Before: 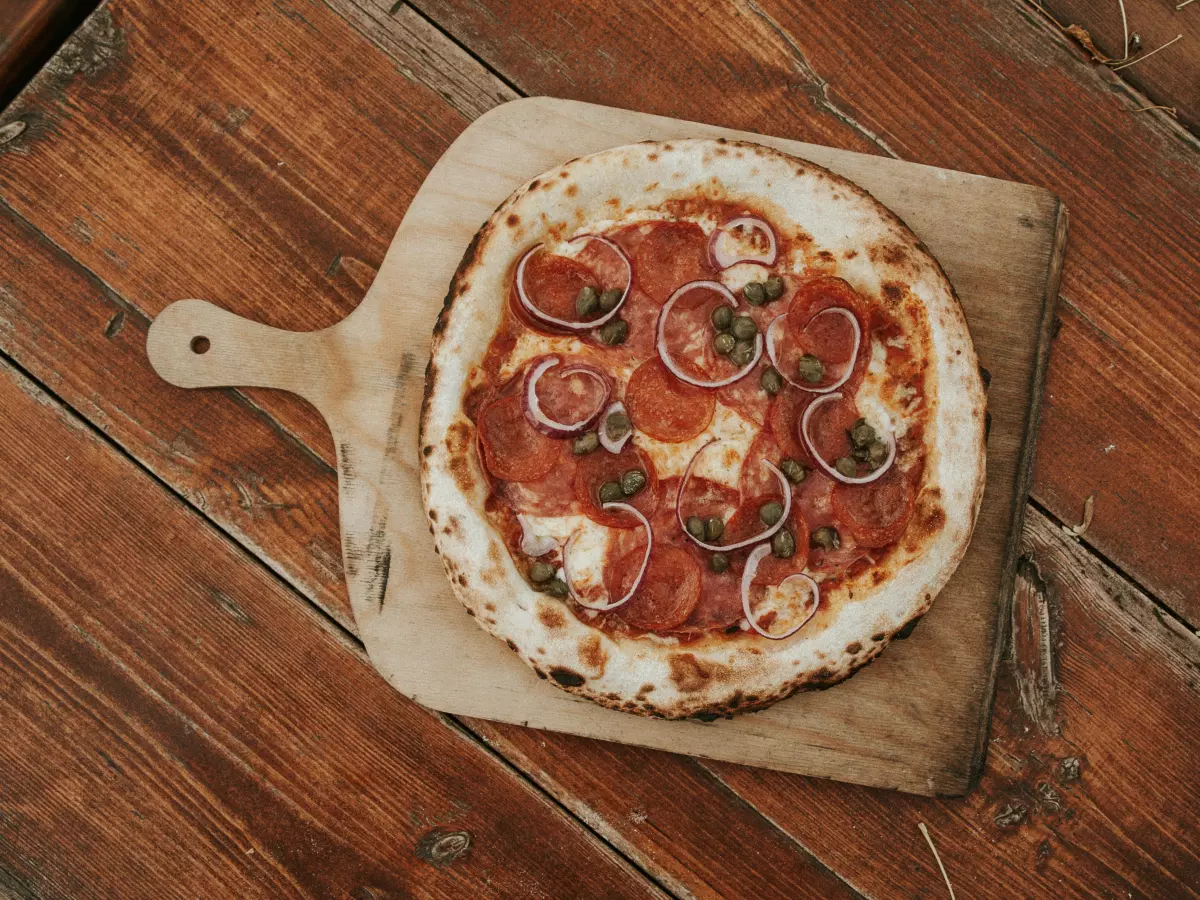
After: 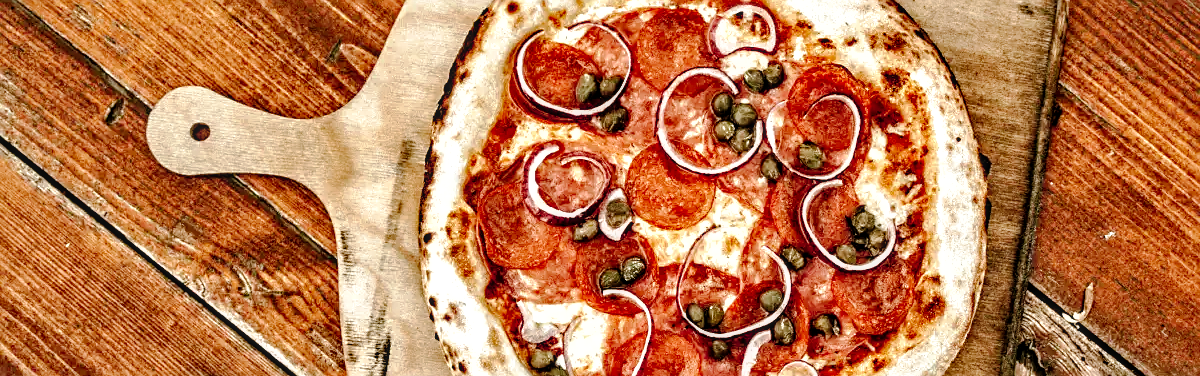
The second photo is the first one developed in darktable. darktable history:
crop and rotate: top 23.702%, bottom 34.425%
local contrast: on, module defaults
contrast equalizer: y [[0.511, 0.558, 0.631, 0.632, 0.559, 0.512], [0.5 ×6], [0.507, 0.559, 0.627, 0.644, 0.647, 0.647], [0 ×6], [0 ×6]]
sharpen: on, module defaults
exposure: black level correction 0, exposure 0.69 EV, compensate highlight preservation false
tone curve: curves: ch0 [(0, 0) (0.003, 0) (0.011, 0.001) (0.025, 0.003) (0.044, 0.005) (0.069, 0.012) (0.1, 0.023) (0.136, 0.039) (0.177, 0.088) (0.224, 0.15) (0.277, 0.24) (0.335, 0.337) (0.399, 0.437) (0.468, 0.535) (0.543, 0.629) (0.623, 0.71) (0.709, 0.782) (0.801, 0.856) (0.898, 0.94) (1, 1)], preserve colors none
tone equalizer: edges refinement/feathering 500, mask exposure compensation -1.57 EV, preserve details guided filter
shadows and highlights: highlights color adjustment 41.77%
